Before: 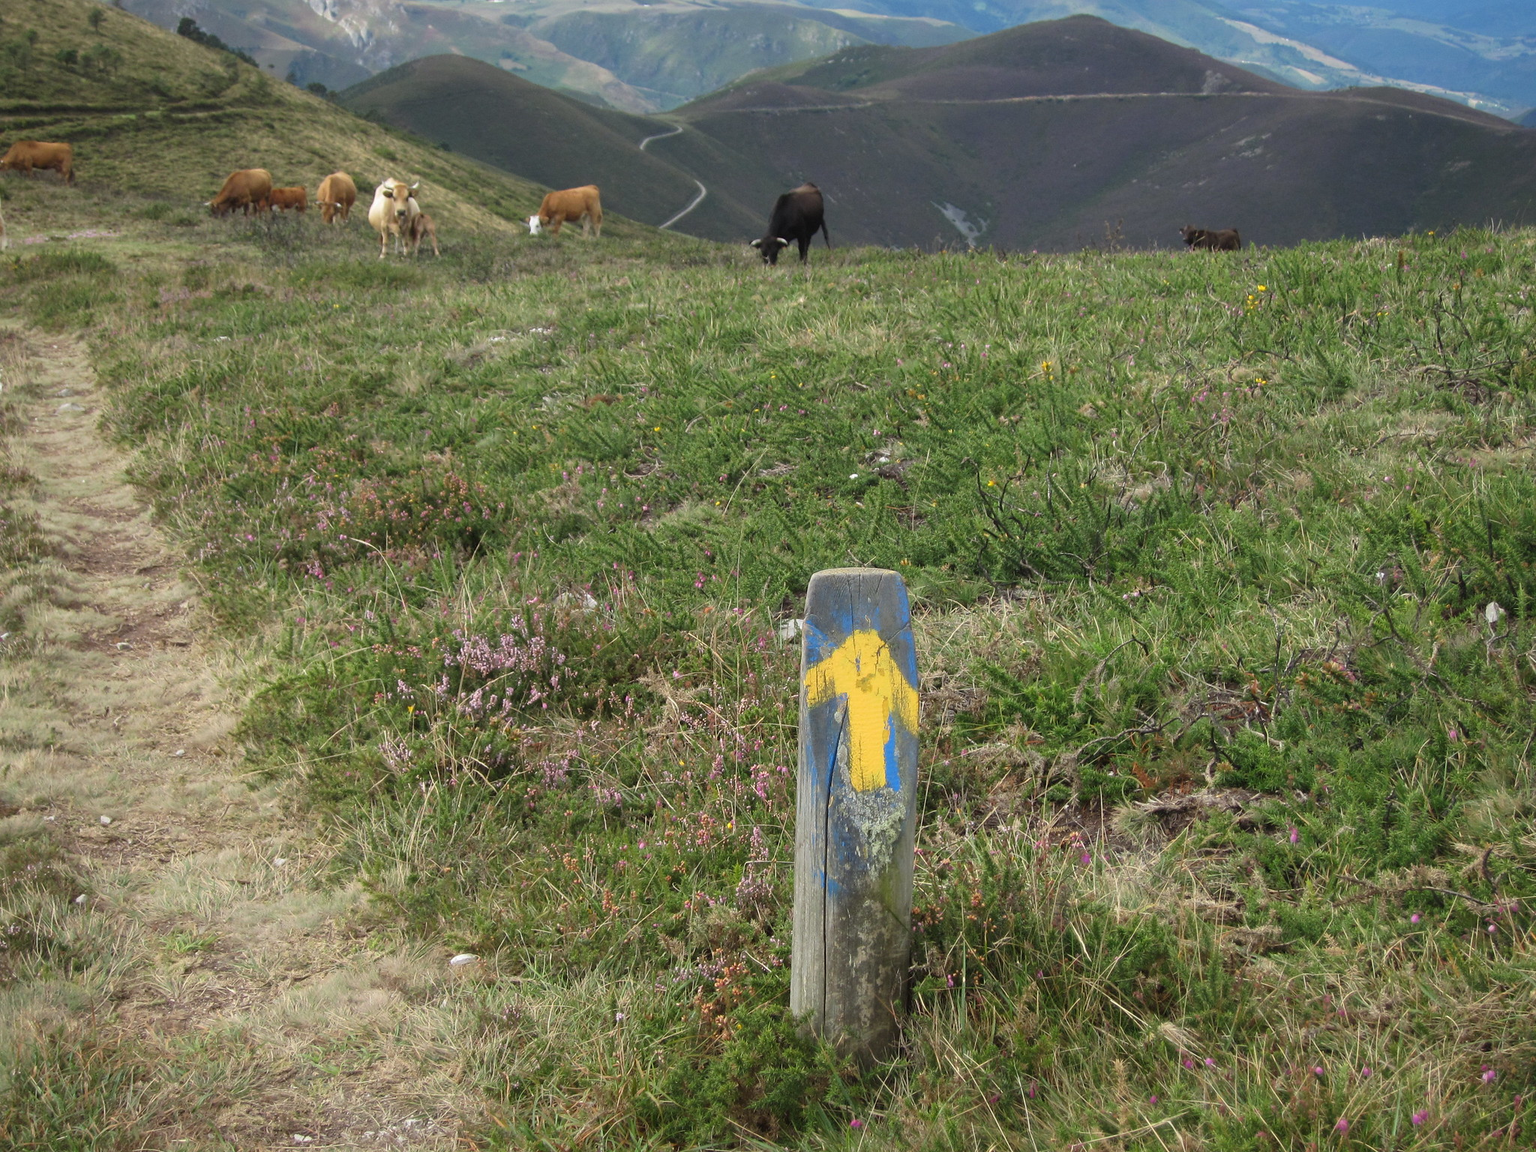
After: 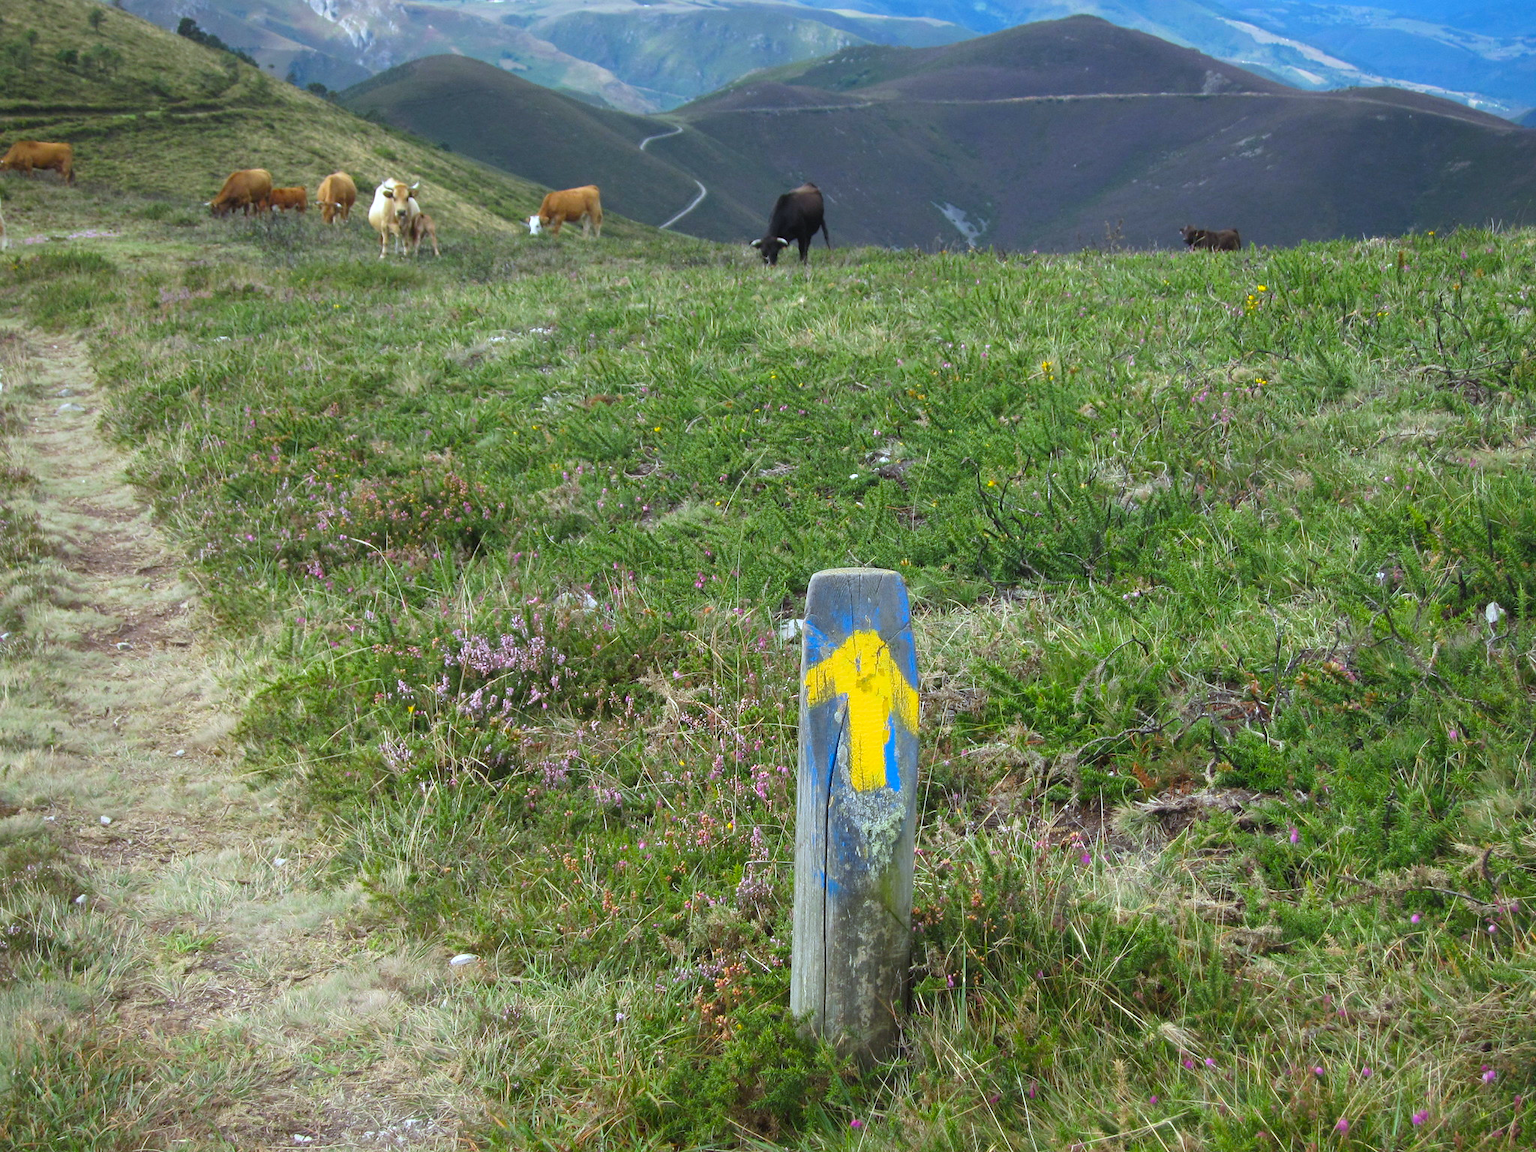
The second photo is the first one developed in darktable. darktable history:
white balance: red 0.924, blue 1.095
color balance rgb: perceptual saturation grading › global saturation 20%, global vibrance 20%
exposure: exposure 0.3 EV, compensate highlight preservation false
